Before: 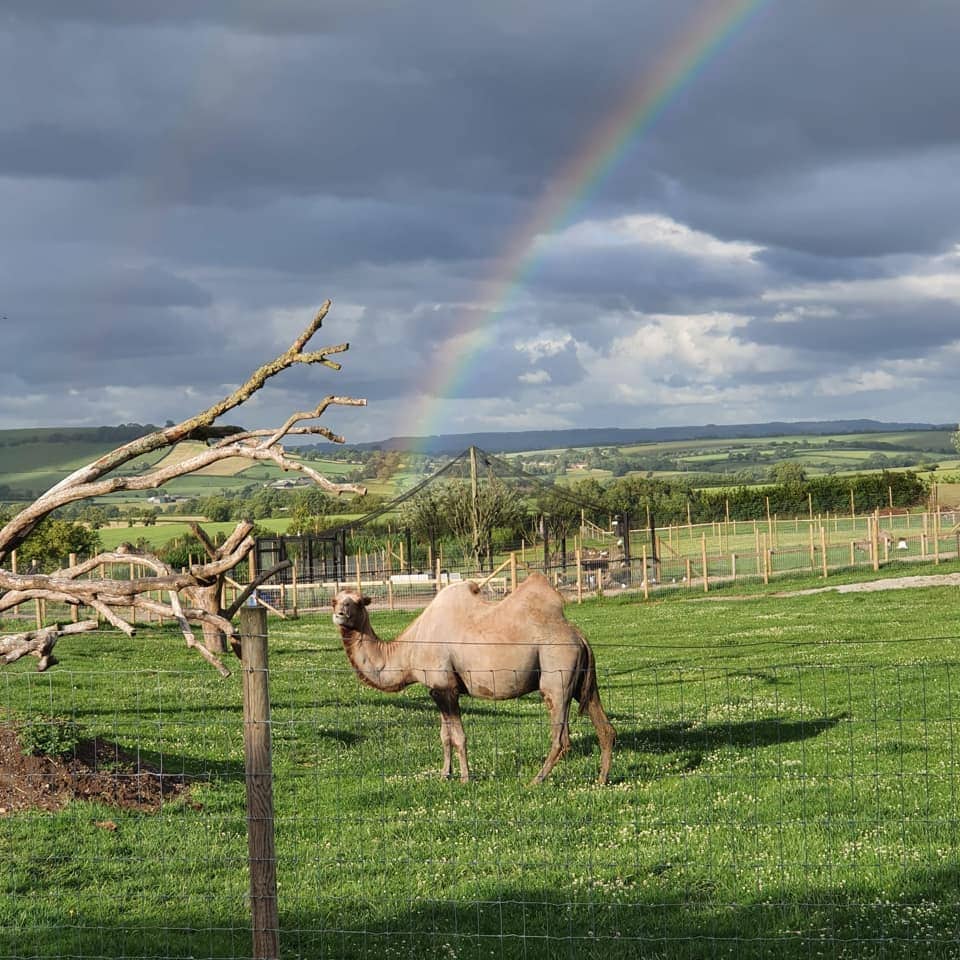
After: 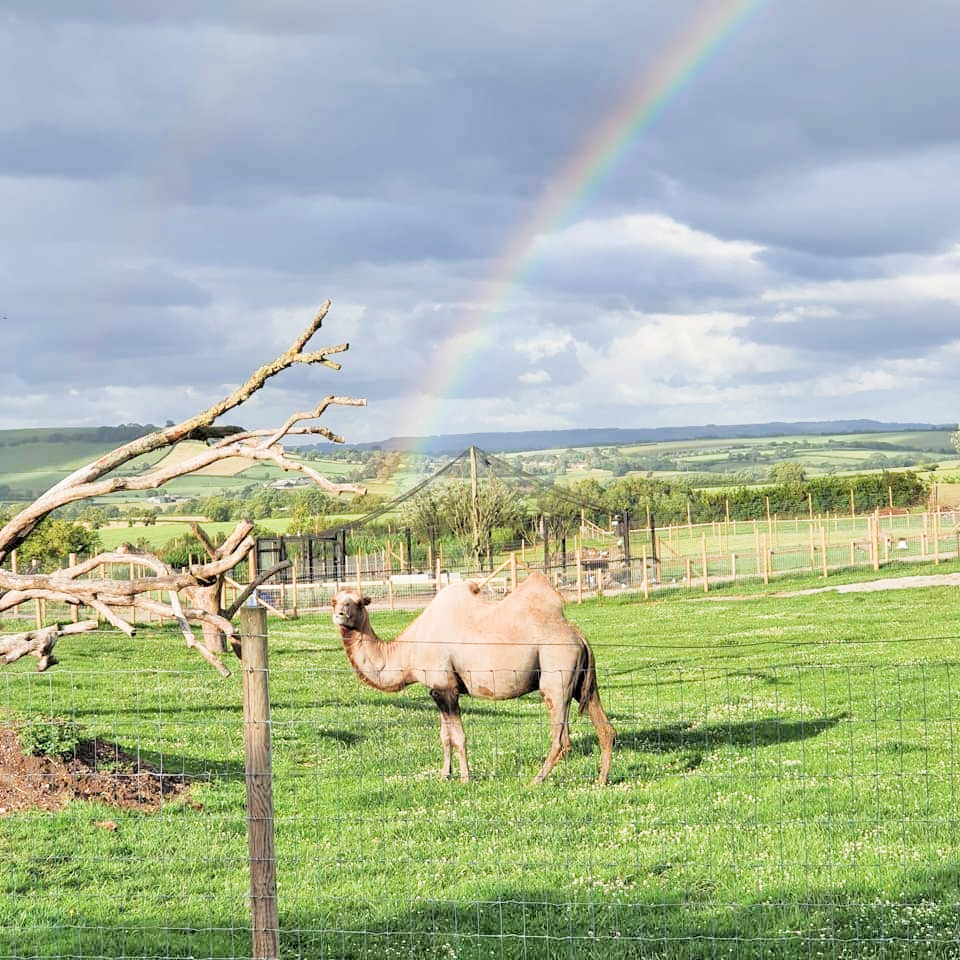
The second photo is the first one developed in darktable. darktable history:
tone equalizer: -7 EV 0.15 EV, -6 EV 0.6 EV, -5 EV 1.15 EV, -4 EV 1.33 EV, -3 EV 1.15 EV, -2 EV 0.6 EV, -1 EV 0.15 EV, mask exposure compensation -0.5 EV
exposure: black level correction 0, exposure 1 EV, compensate highlight preservation false
filmic rgb: black relative exposure -5 EV, hardness 2.88, contrast 1.3, highlights saturation mix -30%
